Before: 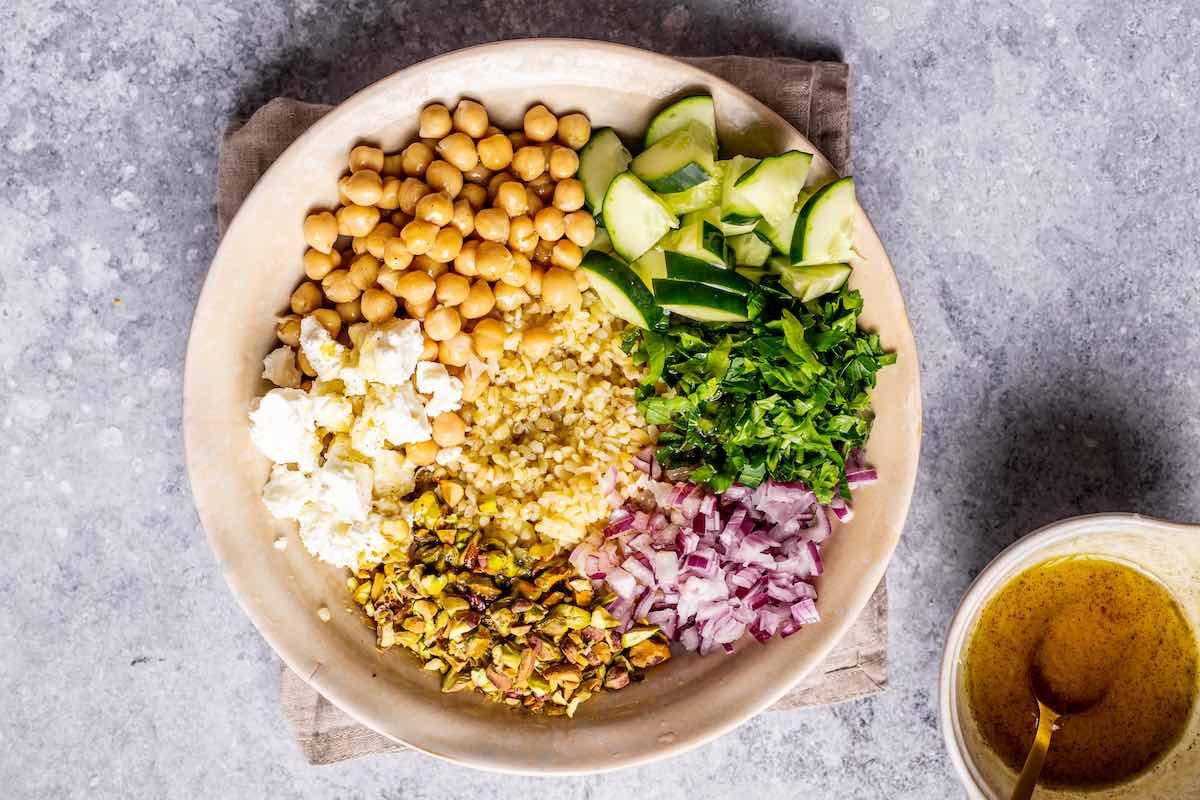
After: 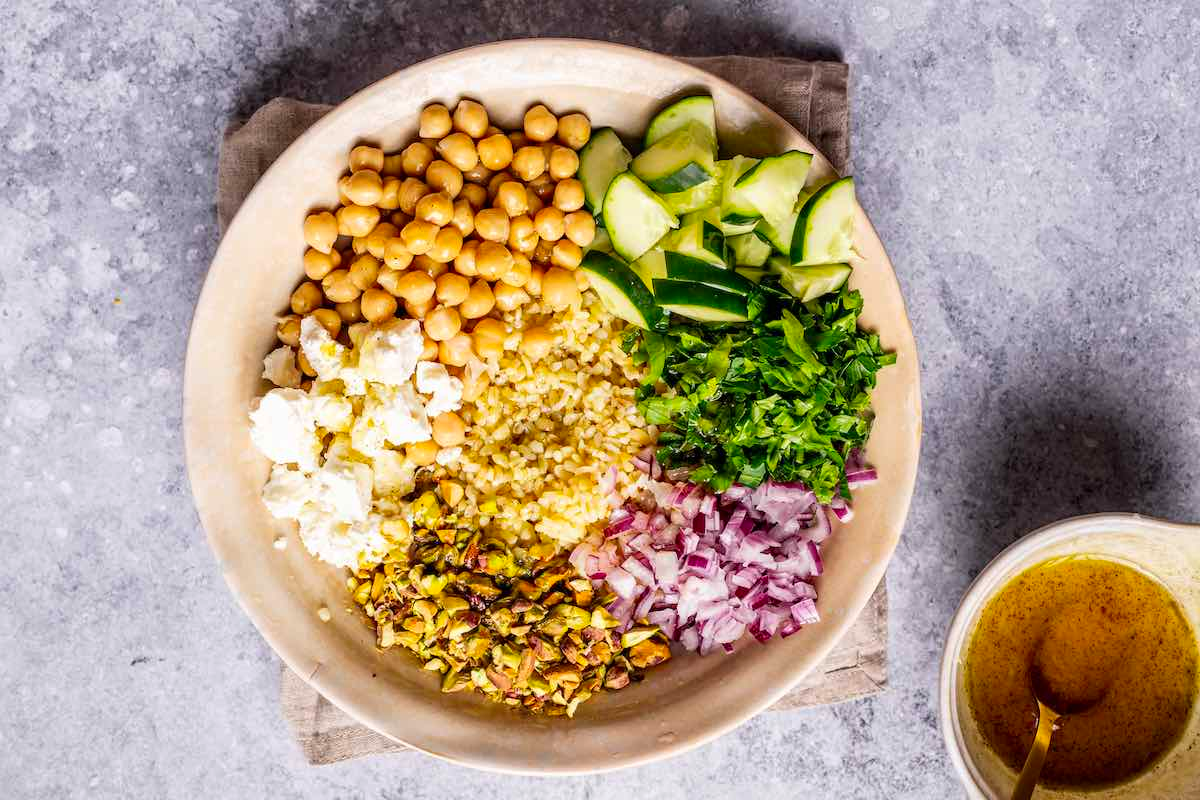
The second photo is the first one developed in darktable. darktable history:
contrast brightness saturation: contrast 0.037, saturation 0.154
